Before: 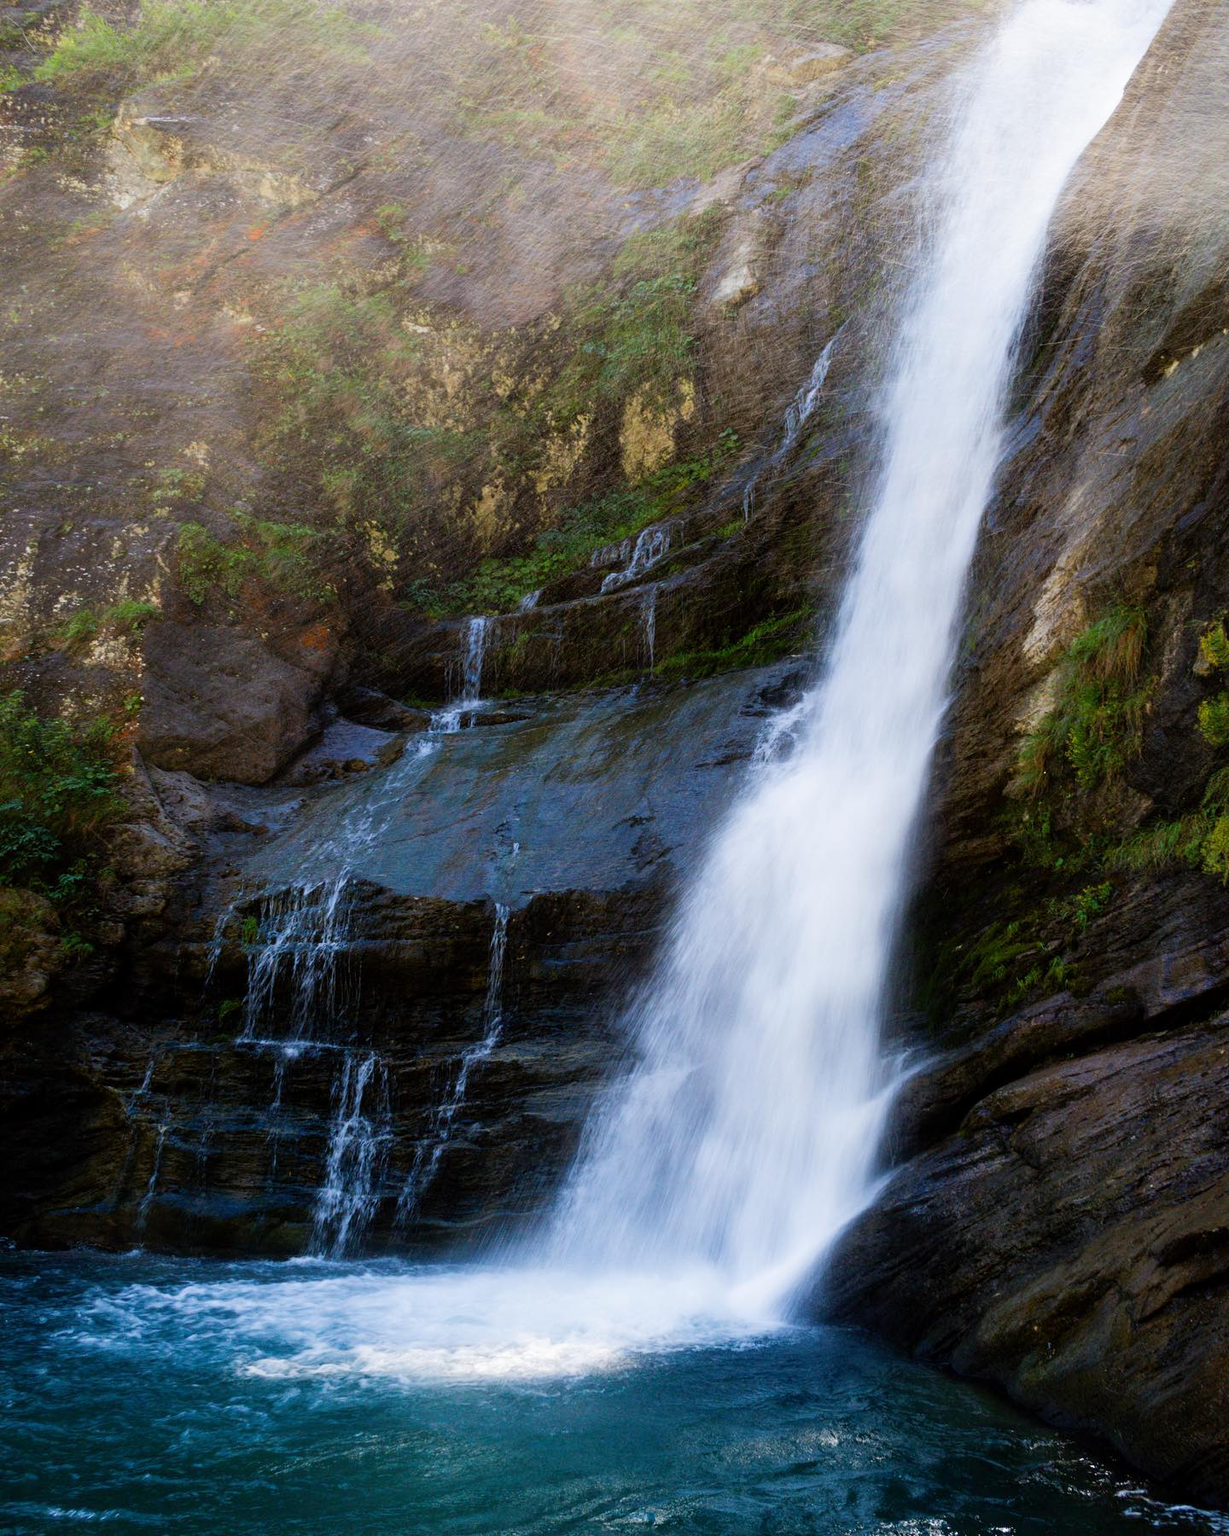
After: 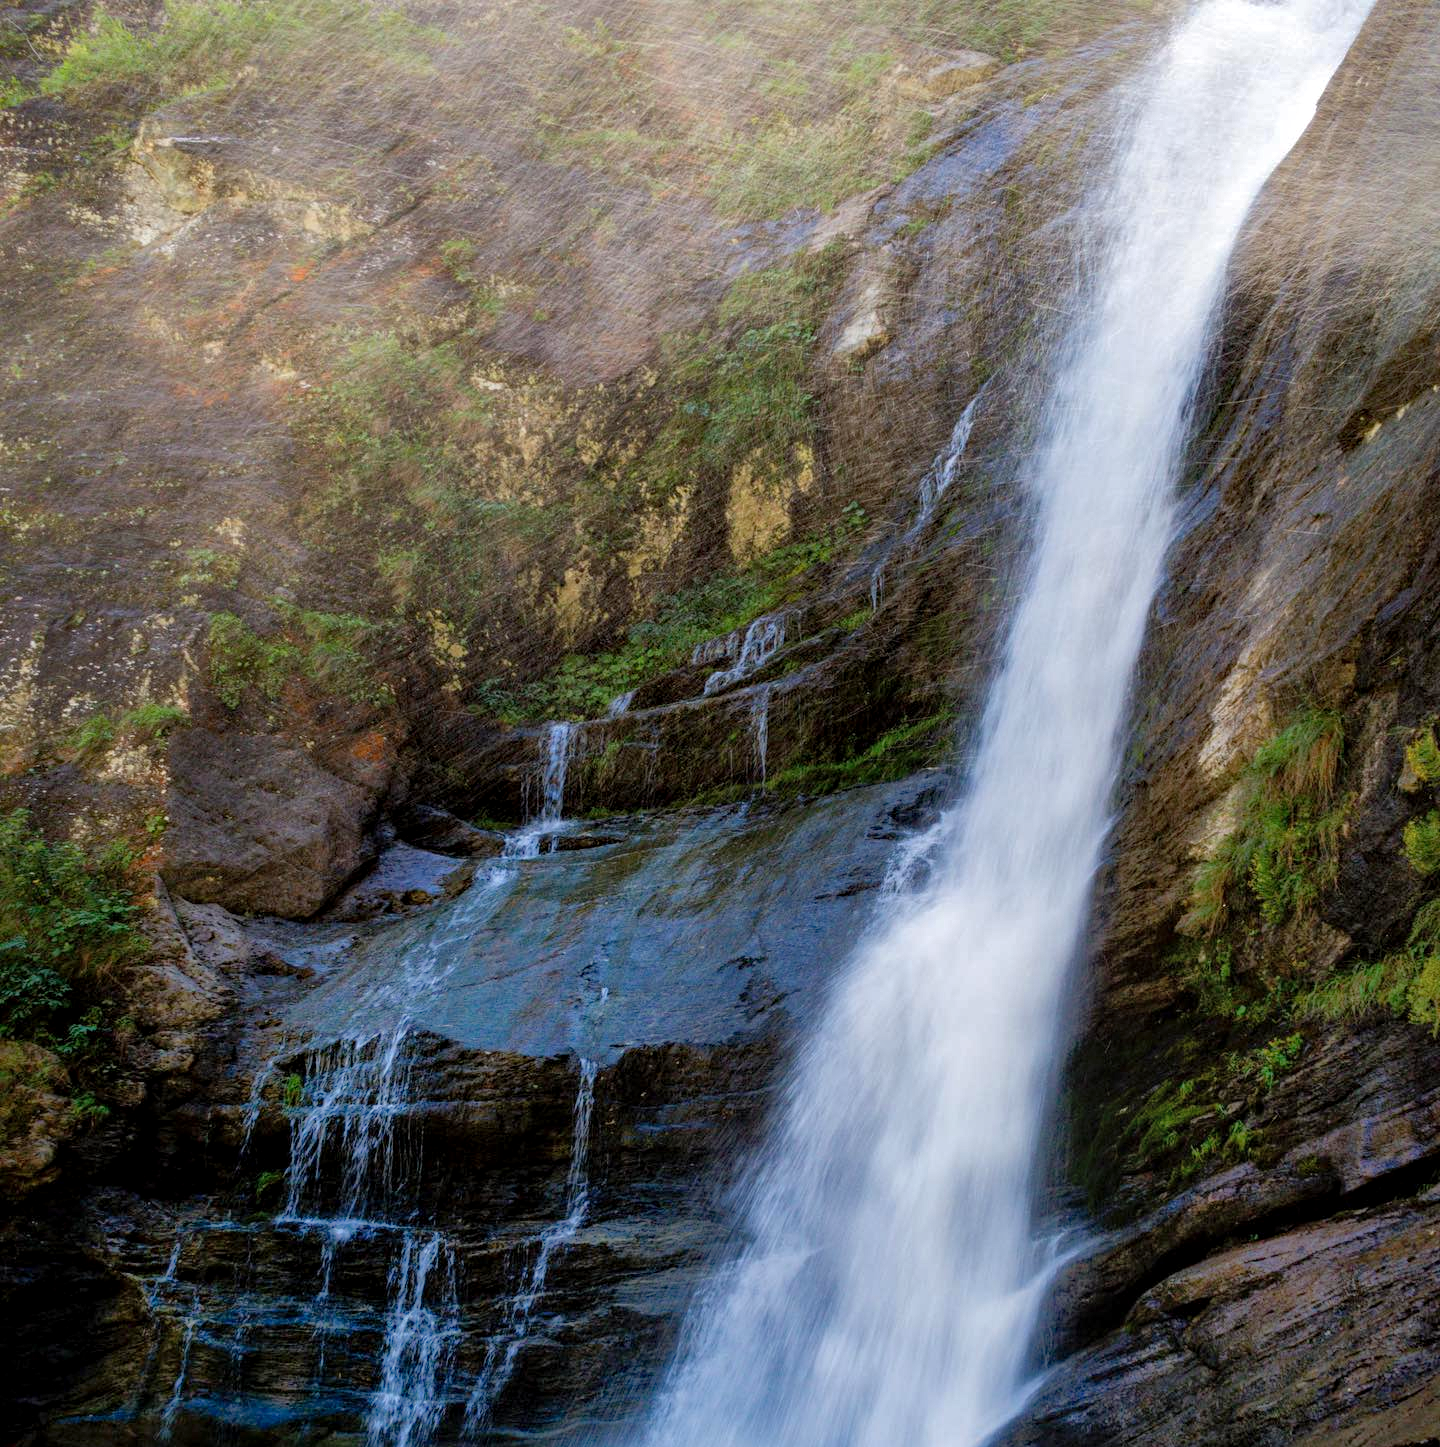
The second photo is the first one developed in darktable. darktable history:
shadows and highlights: highlights color adjustment 49.01%
local contrast: on, module defaults
crop: bottom 19.556%
haze removal: compatibility mode true, adaptive false
